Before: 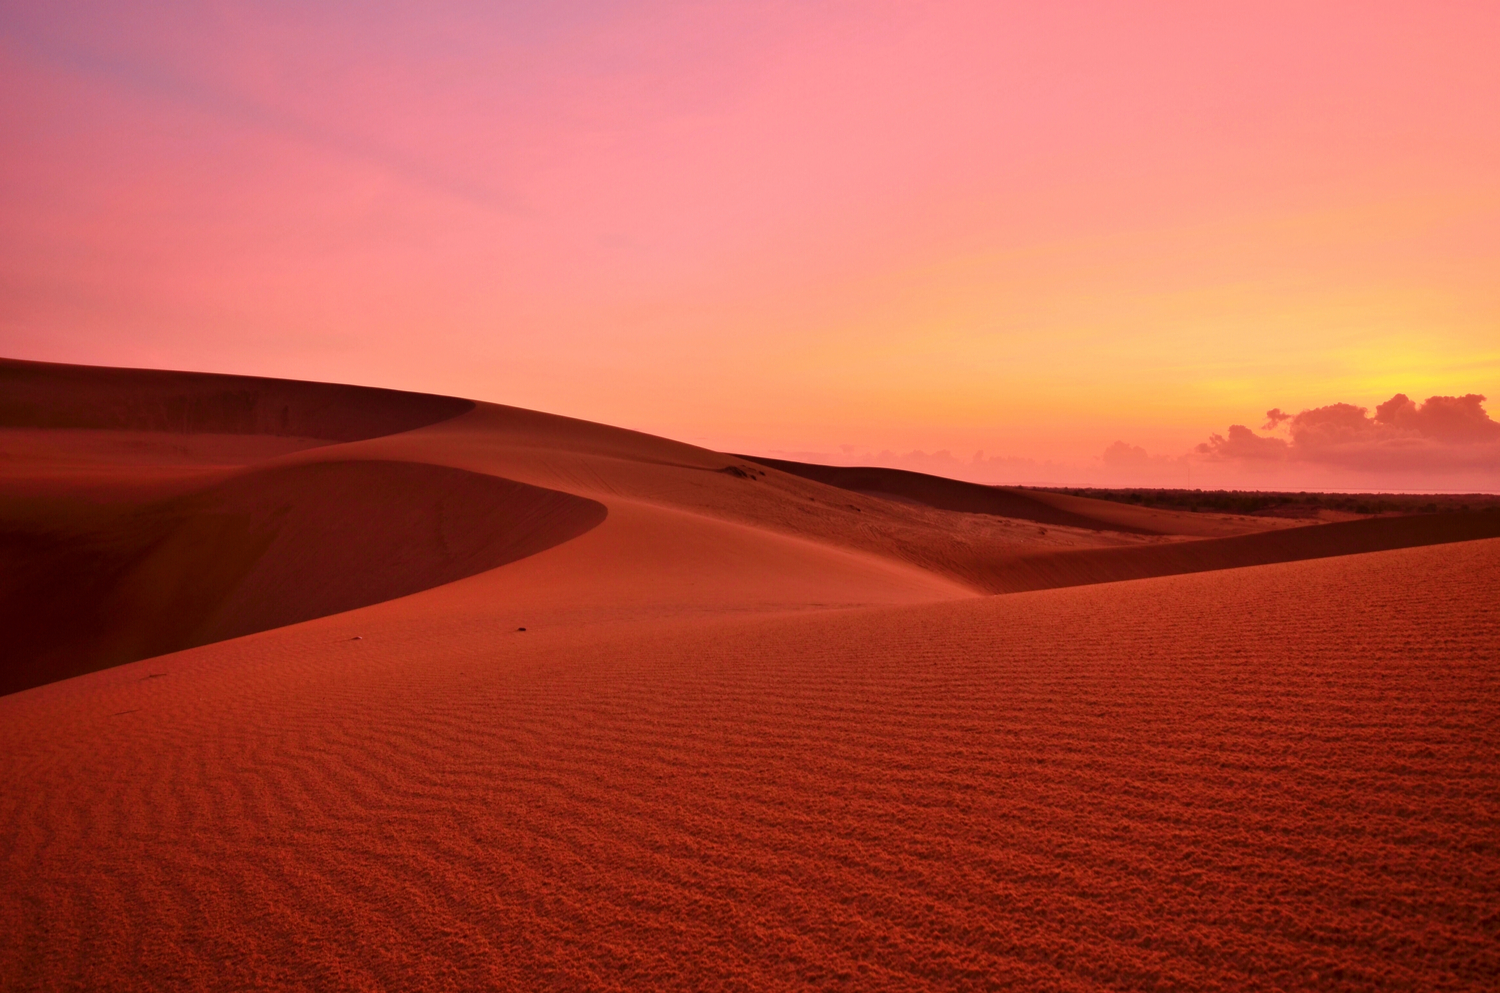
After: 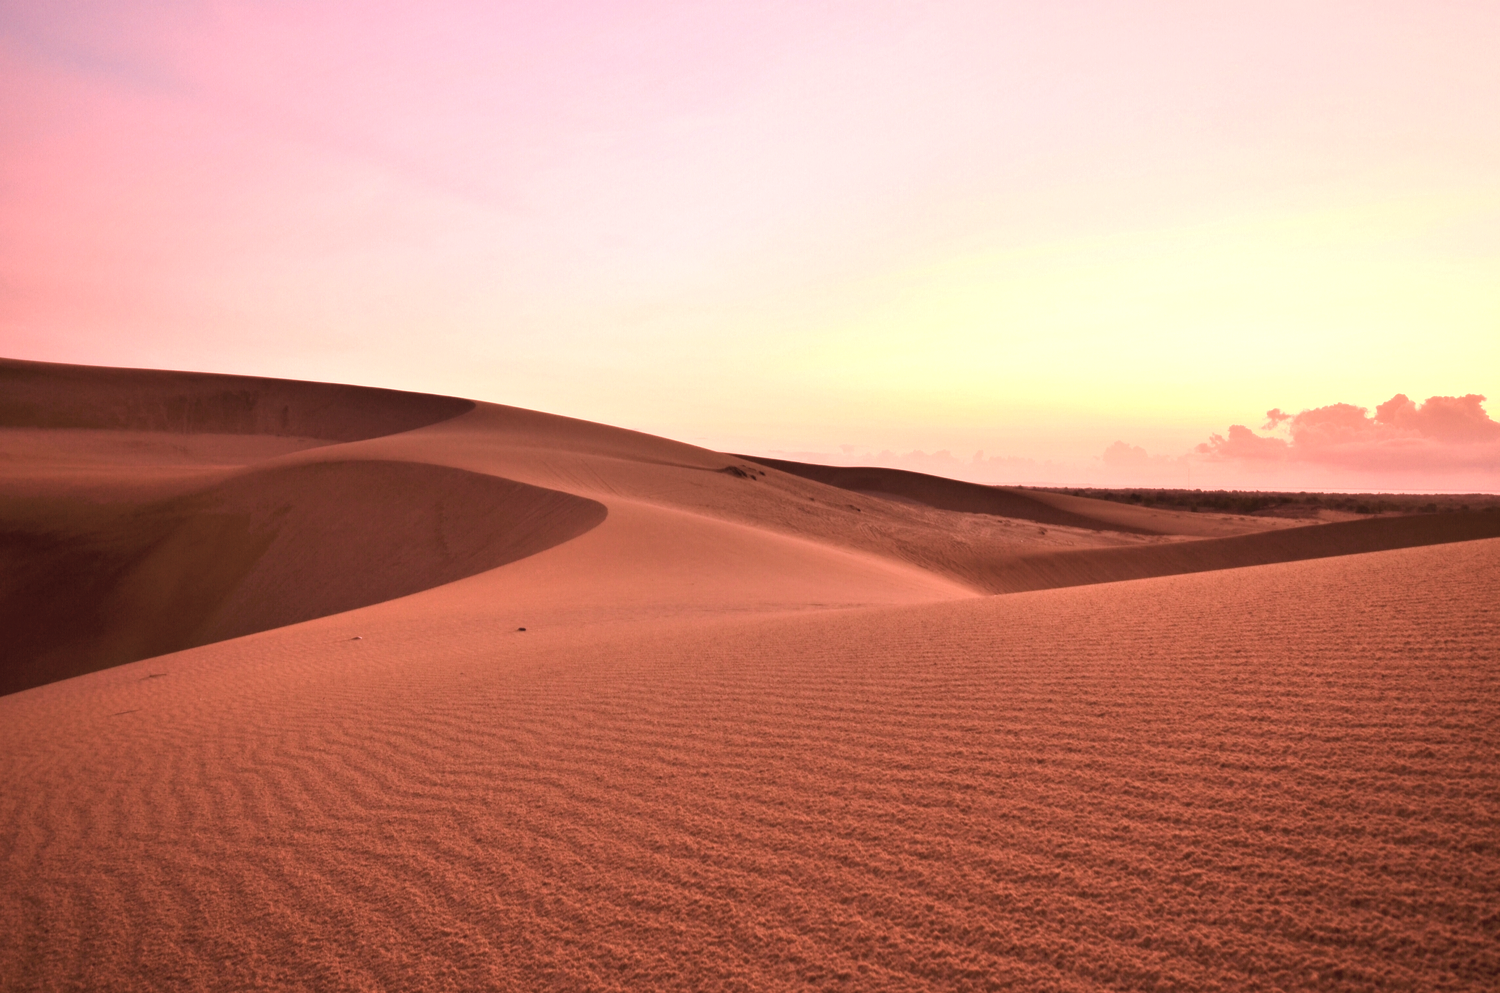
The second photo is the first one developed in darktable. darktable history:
color correction: highlights b* -0.036, saturation 0.594
exposure: black level correction 0, exposure 1.098 EV, compensate highlight preservation false
